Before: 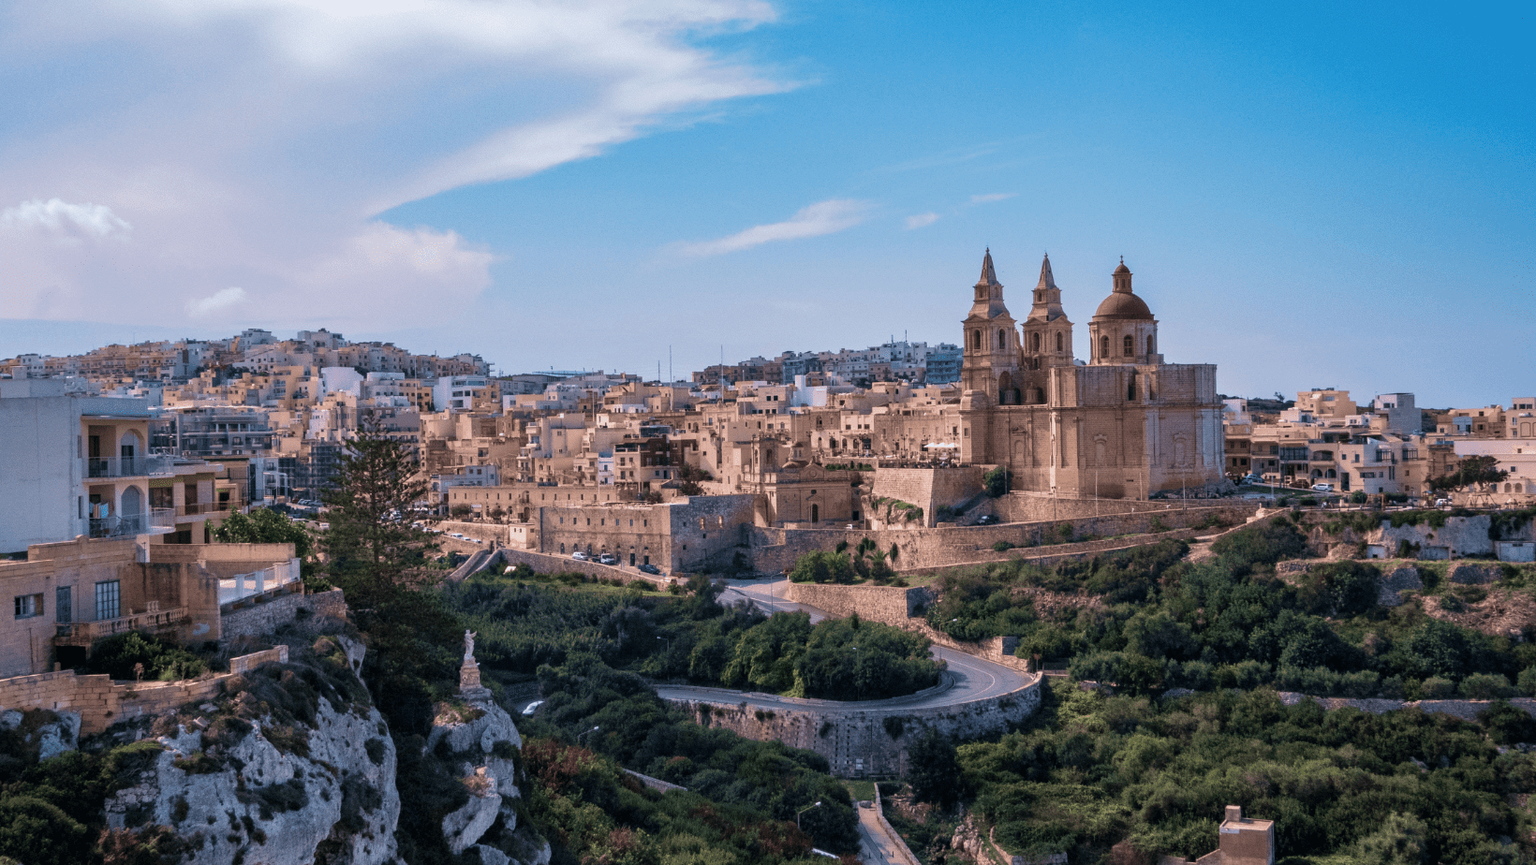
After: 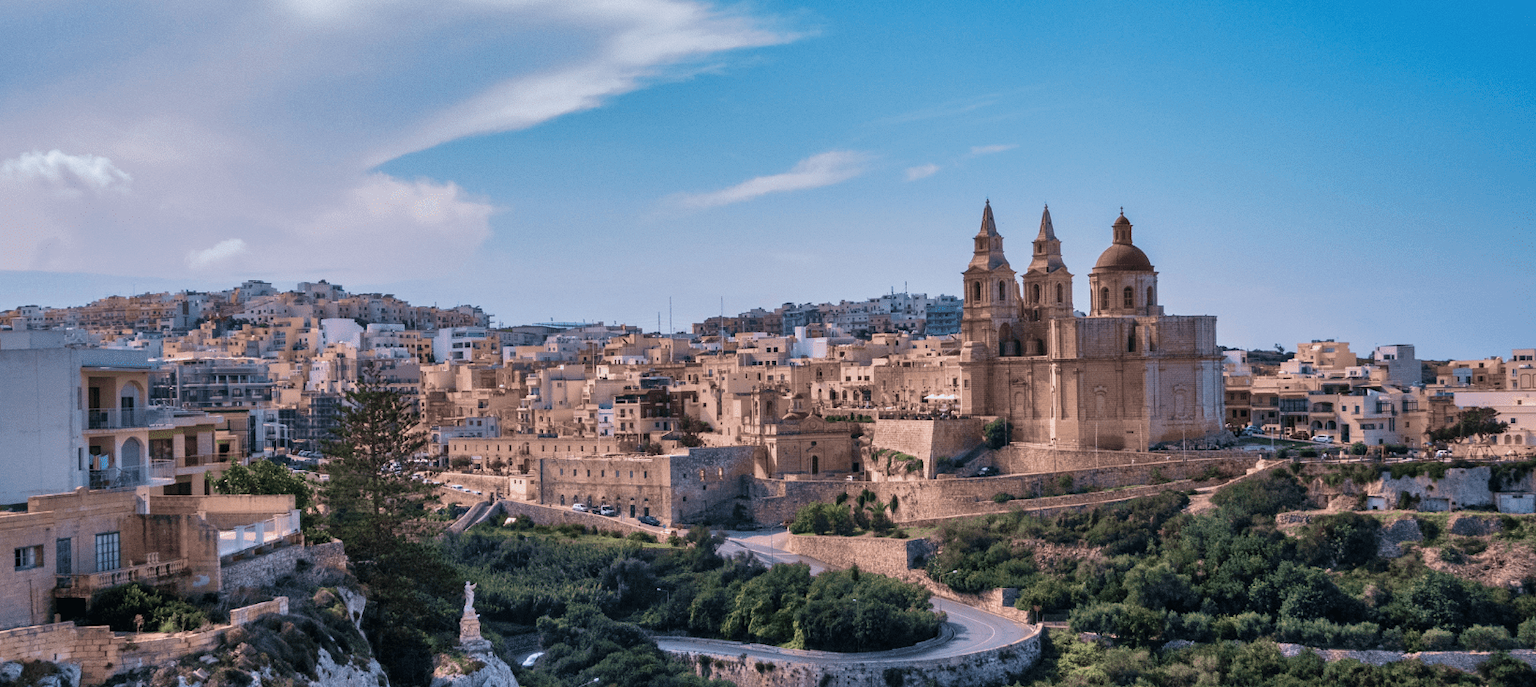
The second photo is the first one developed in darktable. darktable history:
shadows and highlights: low approximation 0.01, soften with gaussian
crop and rotate: top 5.664%, bottom 14.843%
